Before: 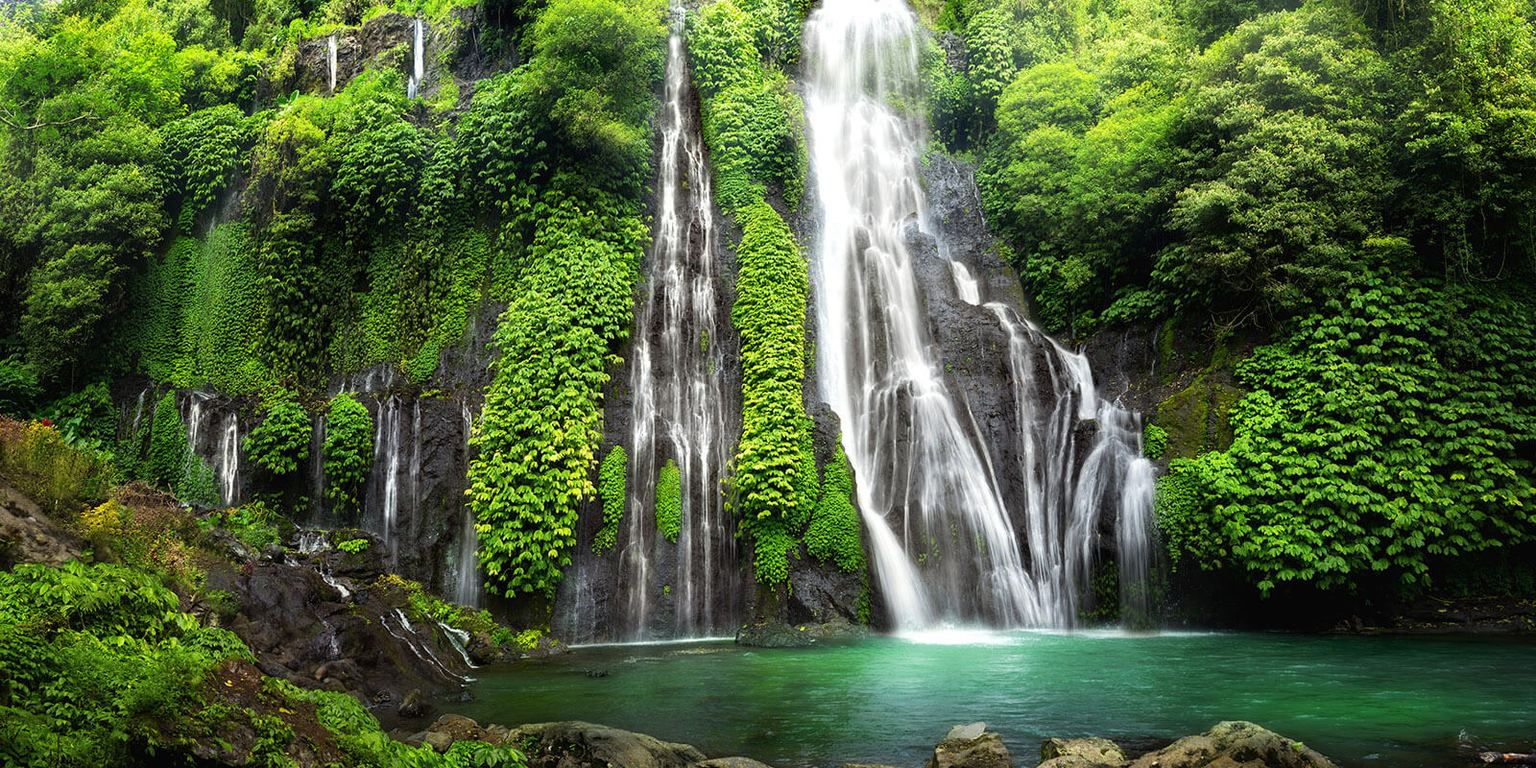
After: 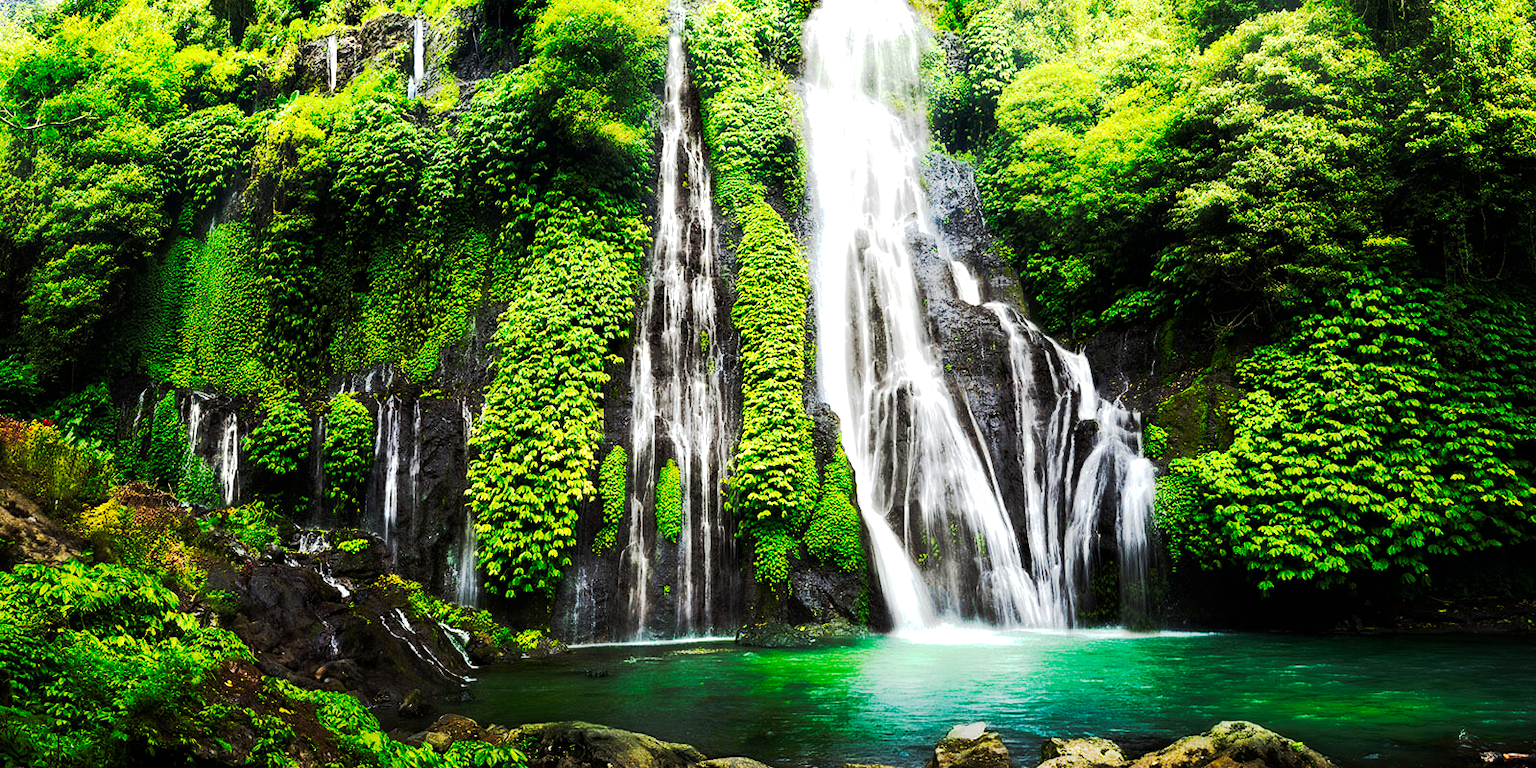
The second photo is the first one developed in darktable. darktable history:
tone curve: curves: ch0 [(0, 0) (0.003, 0.002) (0.011, 0.002) (0.025, 0.002) (0.044, 0.007) (0.069, 0.014) (0.1, 0.026) (0.136, 0.04) (0.177, 0.061) (0.224, 0.1) (0.277, 0.151) (0.335, 0.198) (0.399, 0.272) (0.468, 0.387) (0.543, 0.553) (0.623, 0.716) (0.709, 0.8) (0.801, 0.855) (0.898, 0.897) (1, 1)], preserve colors none
exposure: black level correction 0, exposure 0.5 EV, compensate exposure bias true, compensate highlight preservation false
